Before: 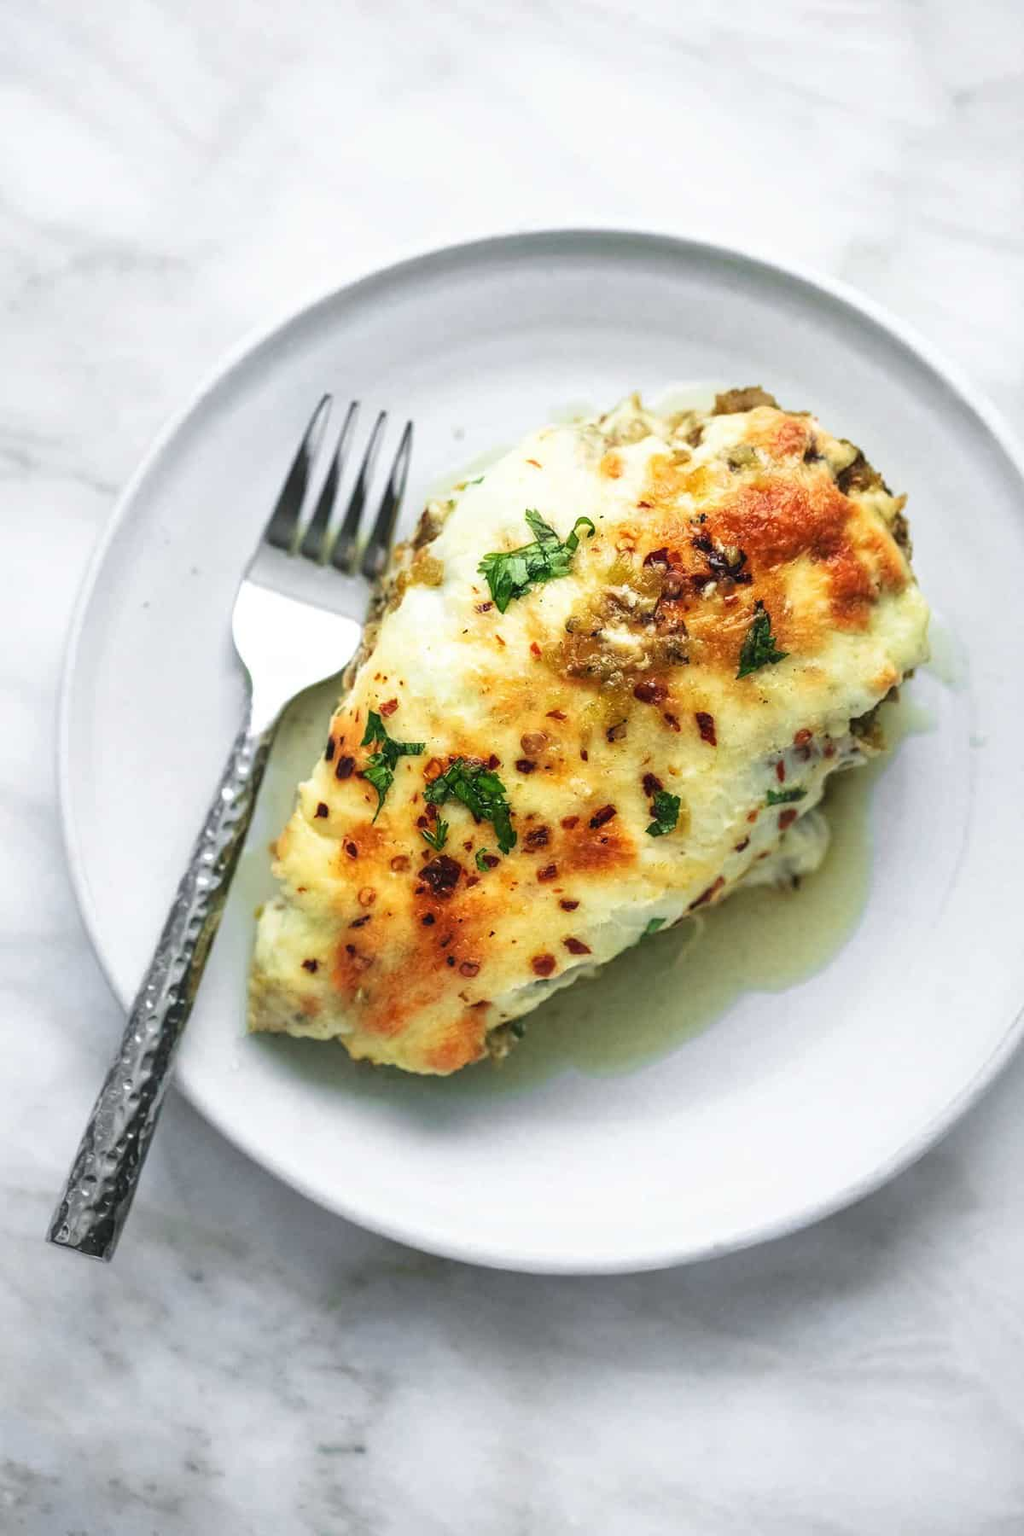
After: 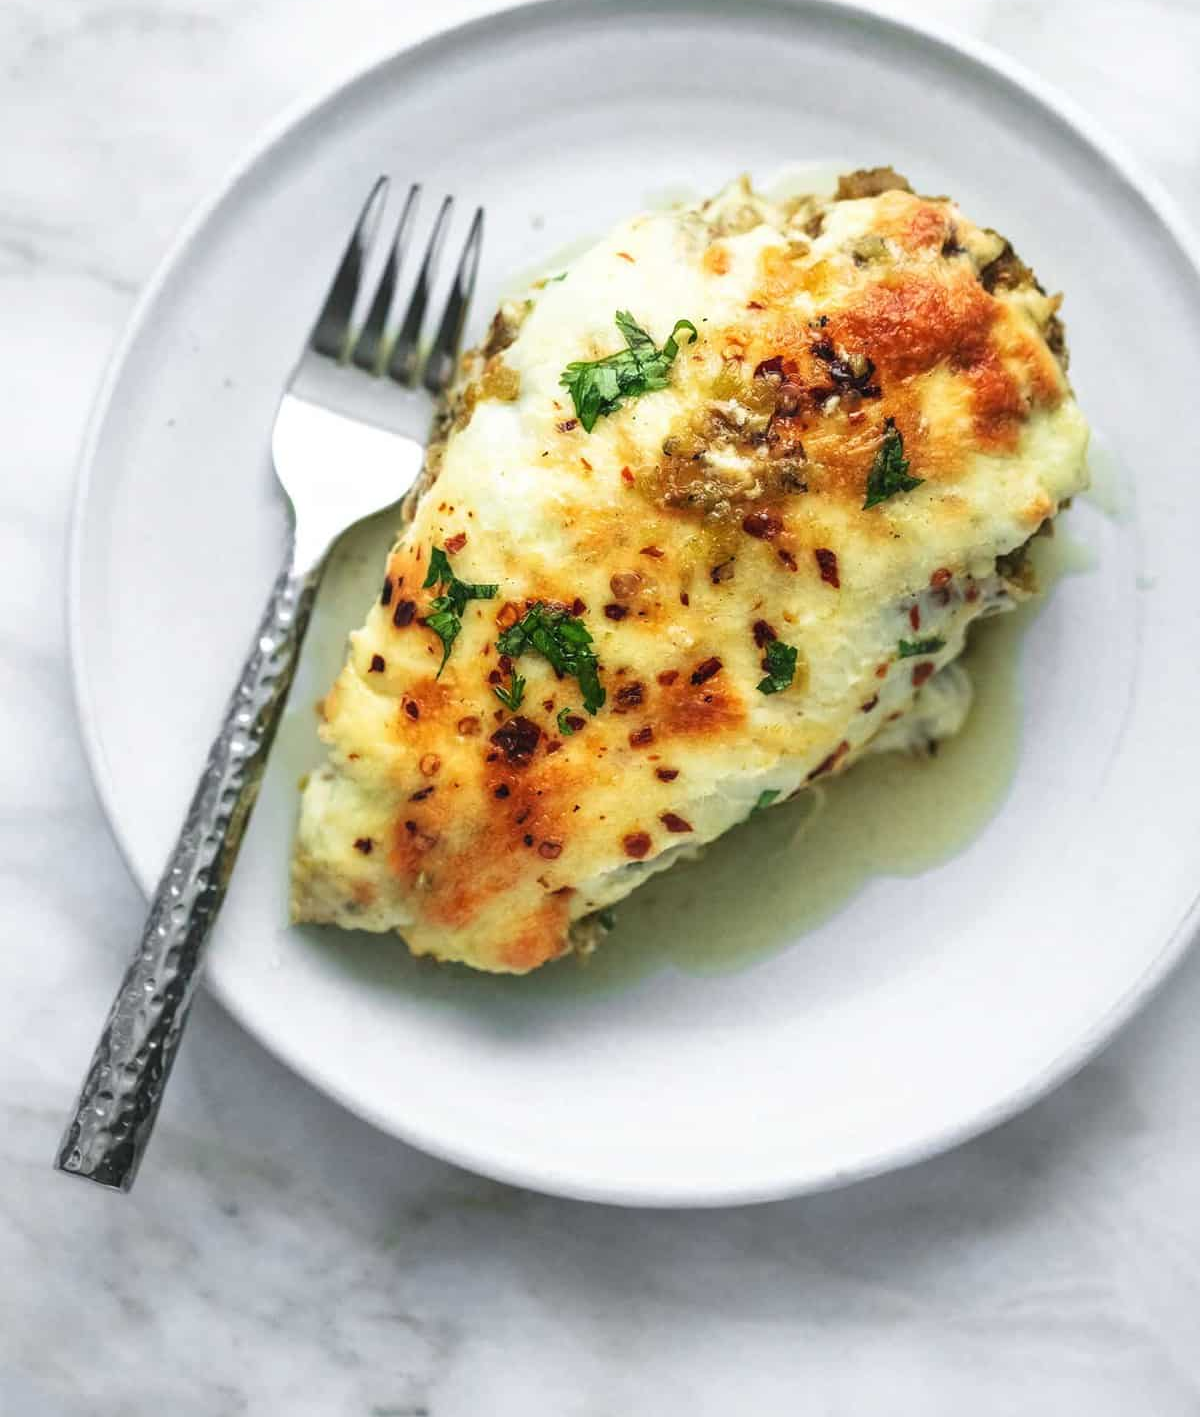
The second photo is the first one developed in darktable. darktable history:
crop and rotate: top 15.929%, bottom 5.346%
